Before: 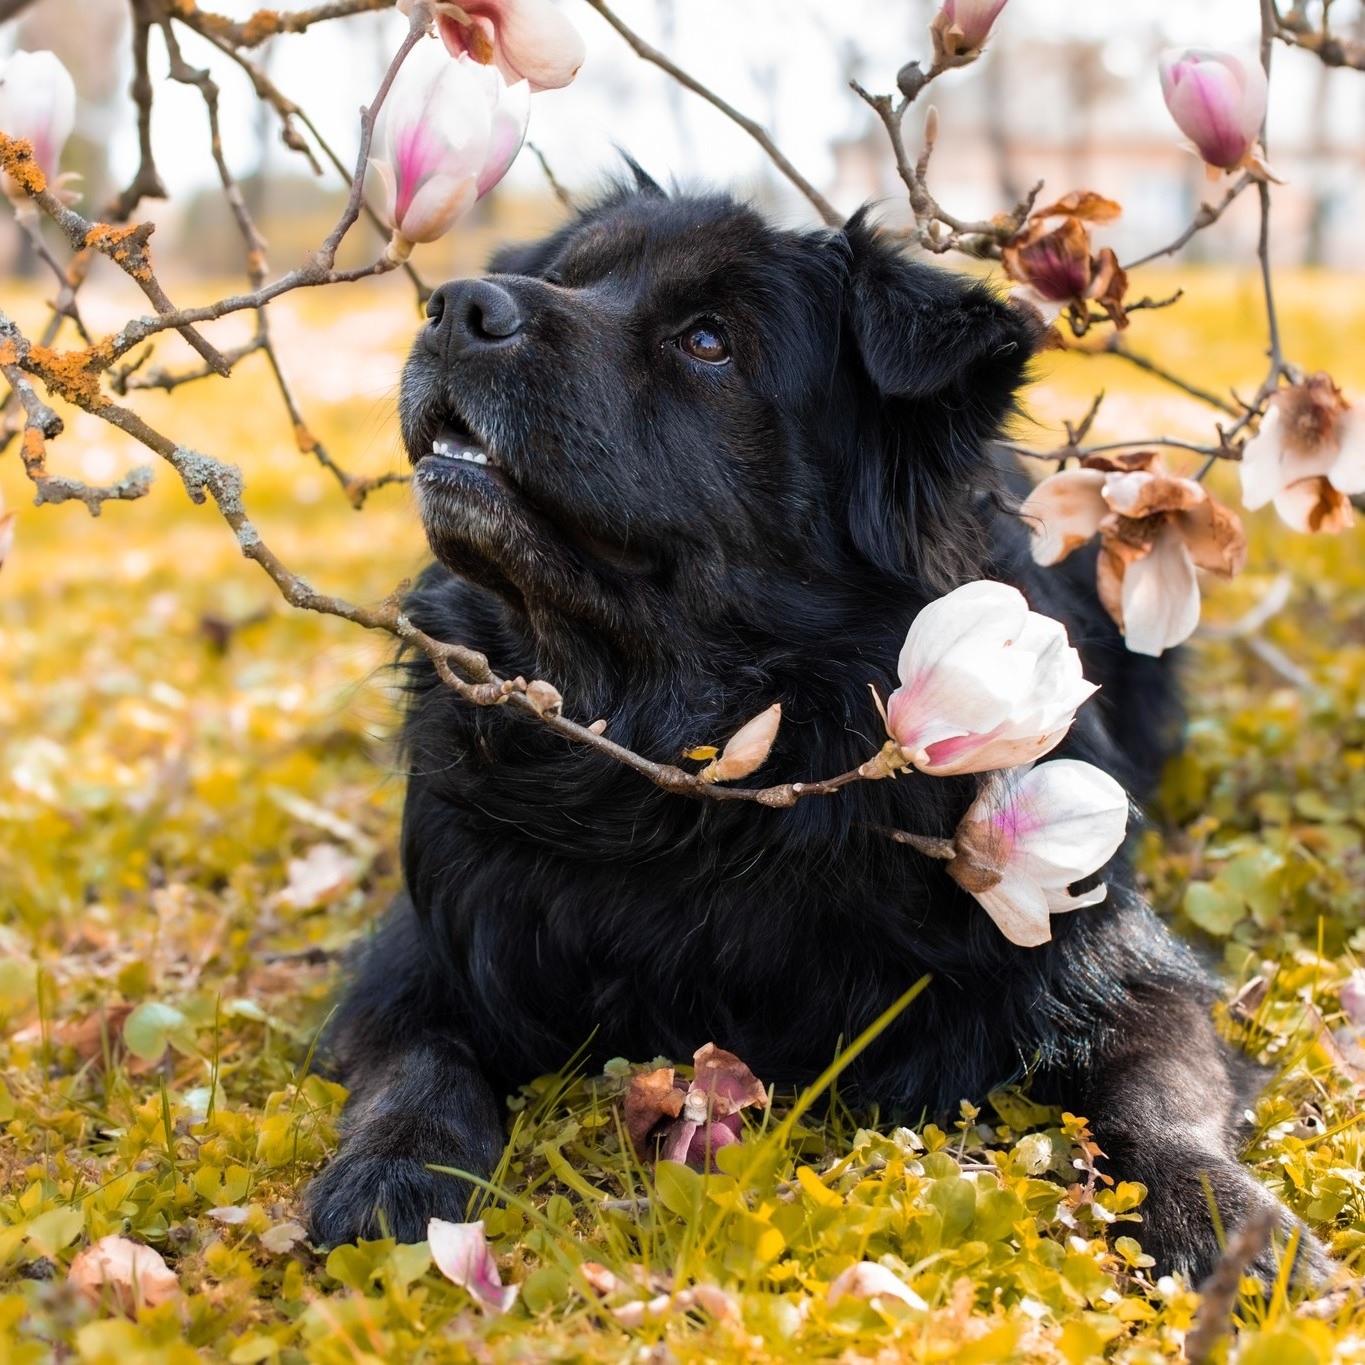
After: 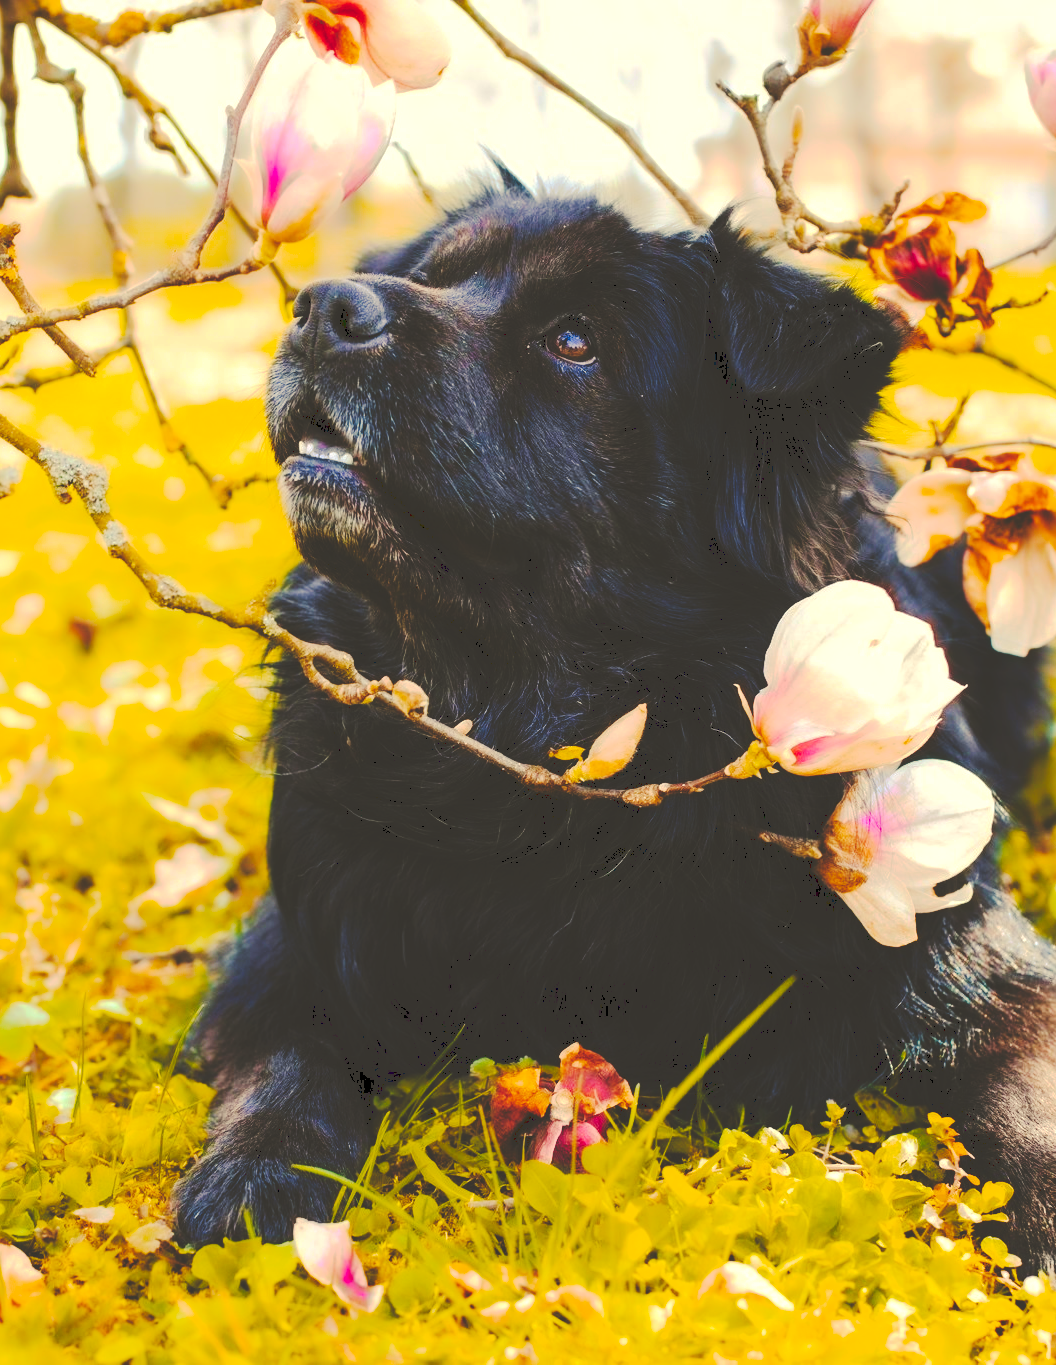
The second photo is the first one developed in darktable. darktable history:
crop: left 9.863%, right 12.753%
color balance rgb: shadows lift › chroma 0.656%, shadows lift › hue 114.67°, perceptual saturation grading › global saturation 40.875%, global vibrance 30.25%, contrast 9.393%
tone curve: curves: ch0 [(0, 0) (0.003, 0.219) (0.011, 0.219) (0.025, 0.223) (0.044, 0.226) (0.069, 0.232) (0.1, 0.24) (0.136, 0.245) (0.177, 0.257) (0.224, 0.281) (0.277, 0.324) (0.335, 0.392) (0.399, 0.484) (0.468, 0.585) (0.543, 0.672) (0.623, 0.741) (0.709, 0.788) (0.801, 0.835) (0.898, 0.878) (1, 1)], preserve colors none
color correction: highlights a* 1.32, highlights b* 18.31
contrast brightness saturation: contrast 0.073, brightness 0.072, saturation 0.176
